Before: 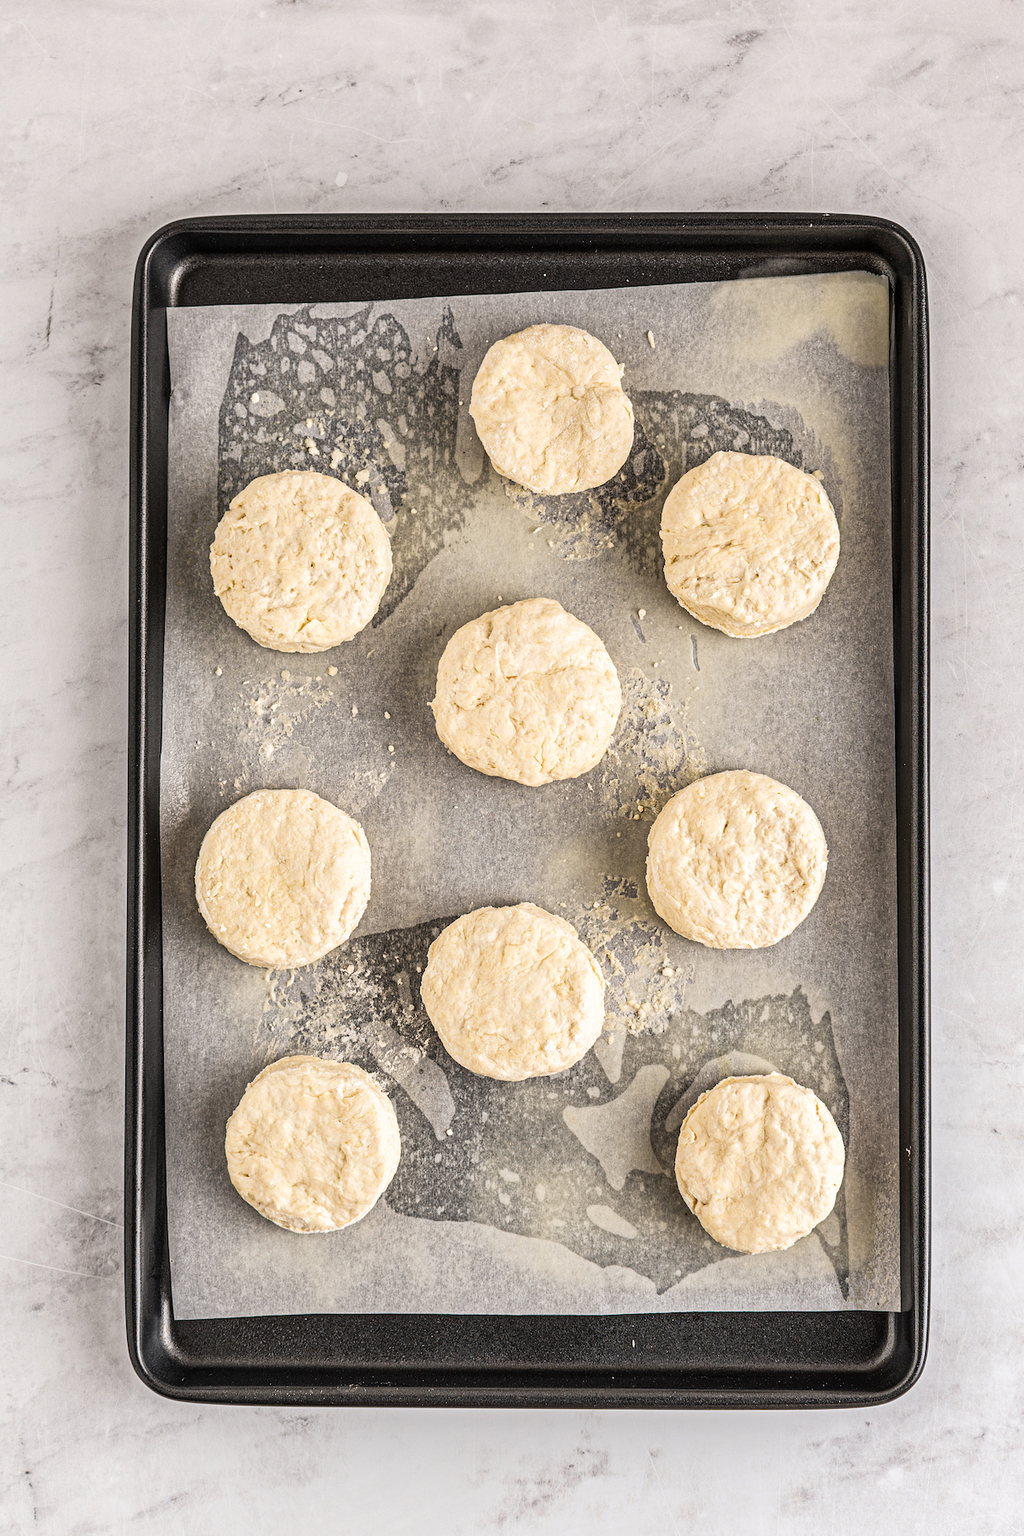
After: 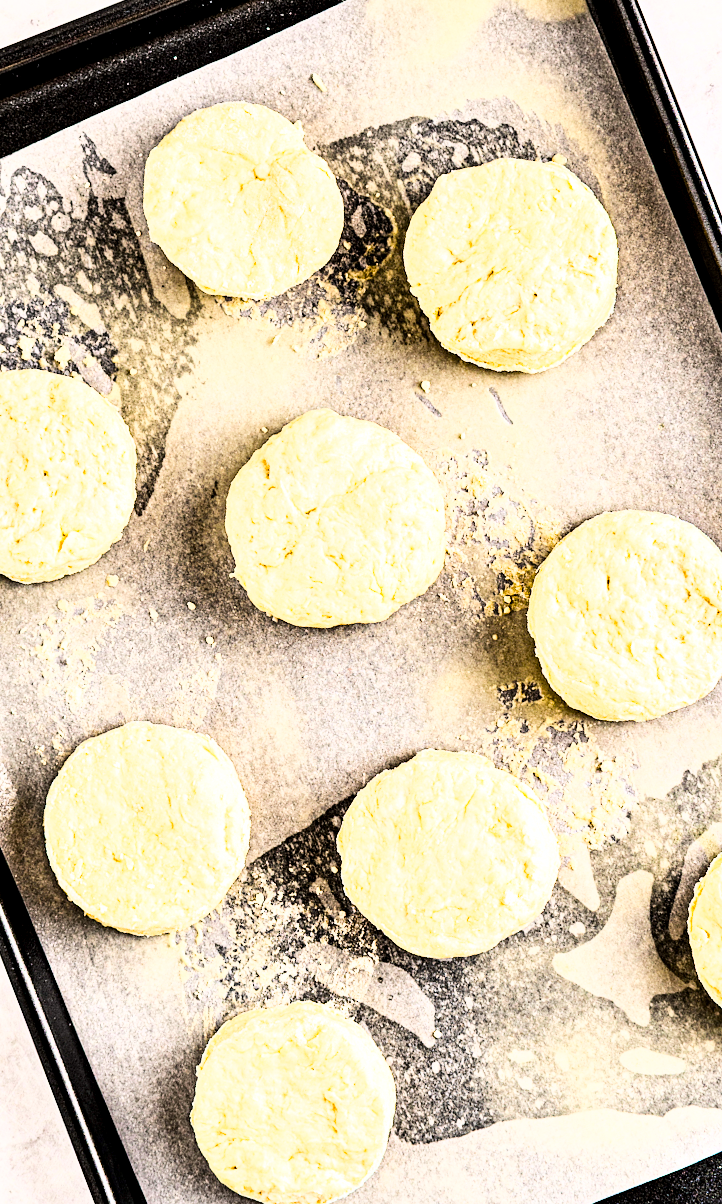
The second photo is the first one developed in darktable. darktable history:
contrast equalizer: y [[0.6 ×6], [0.55 ×6], [0 ×6], [0 ×6], [0 ×6]]
color balance rgb: perceptual saturation grading › global saturation 28.18%, perceptual saturation grading › highlights -25.79%, perceptual saturation grading › mid-tones 24.908%, perceptual saturation grading › shadows 50.08%
crop and rotate: angle 21.36°, left 6.936%, right 4.092%, bottom 1.132%
exposure: black level correction 0.001, exposure 0.016 EV, compensate highlight preservation false
base curve: curves: ch0 [(0, 0) (0.007, 0.004) (0.027, 0.03) (0.046, 0.07) (0.207, 0.54) (0.442, 0.872) (0.673, 0.972) (1, 1)]
